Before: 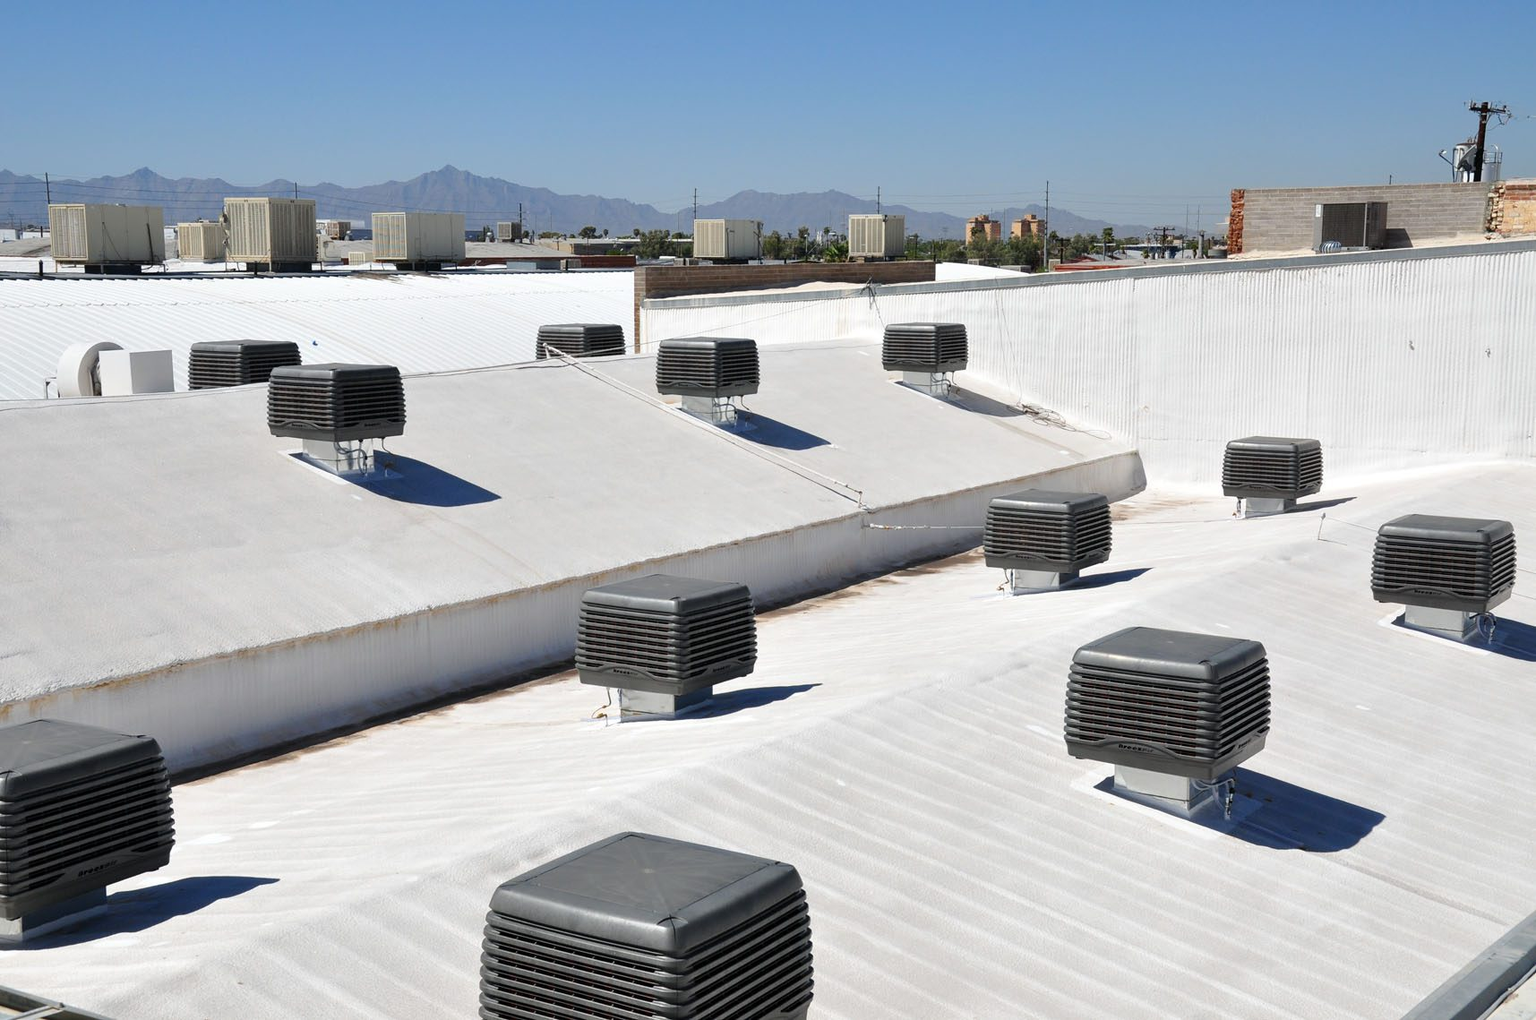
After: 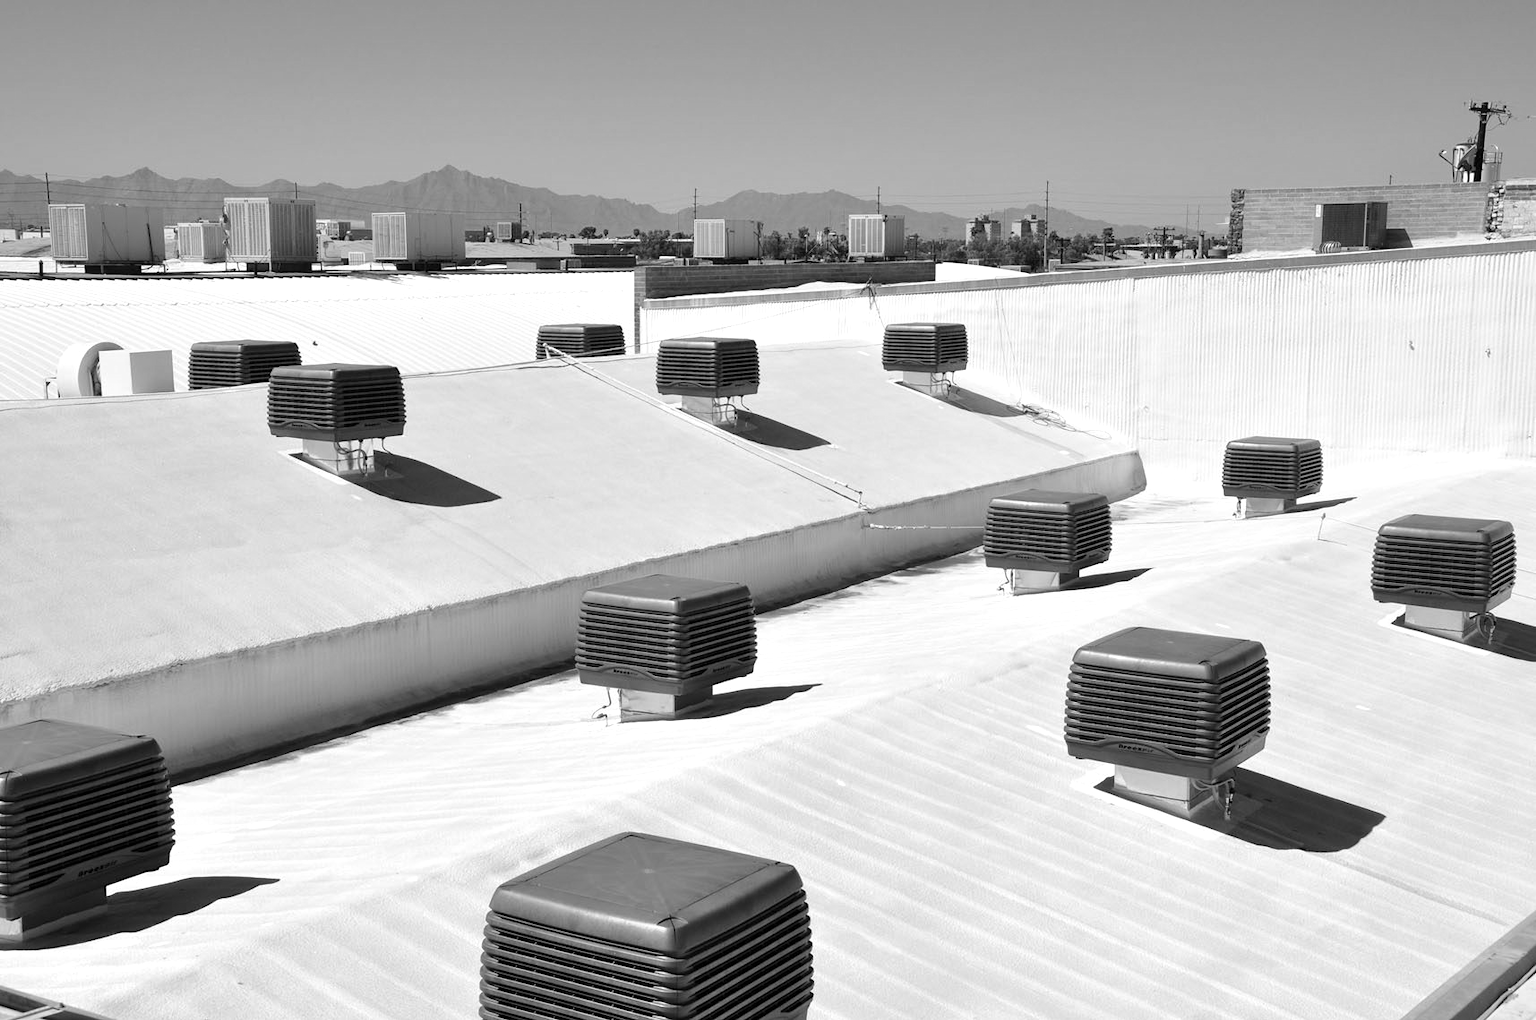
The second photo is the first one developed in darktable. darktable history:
exposure: exposure 0.2 EV, compensate highlight preservation false
color zones: curves: ch0 [(0, 0.5) (0.143, 0.5) (0.286, 0.5) (0.429, 0.5) (0.571, 0.5) (0.714, 0.476) (0.857, 0.5) (1, 0.5)]; ch2 [(0, 0.5) (0.143, 0.5) (0.286, 0.5) (0.429, 0.5) (0.571, 0.5) (0.714, 0.487) (0.857, 0.5) (1, 0.5)]
monochrome: on, module defaults
color correction: highlights a* 10.32, highlights b* 14.66, shadows a* -9.59, shadows b* -15.02
